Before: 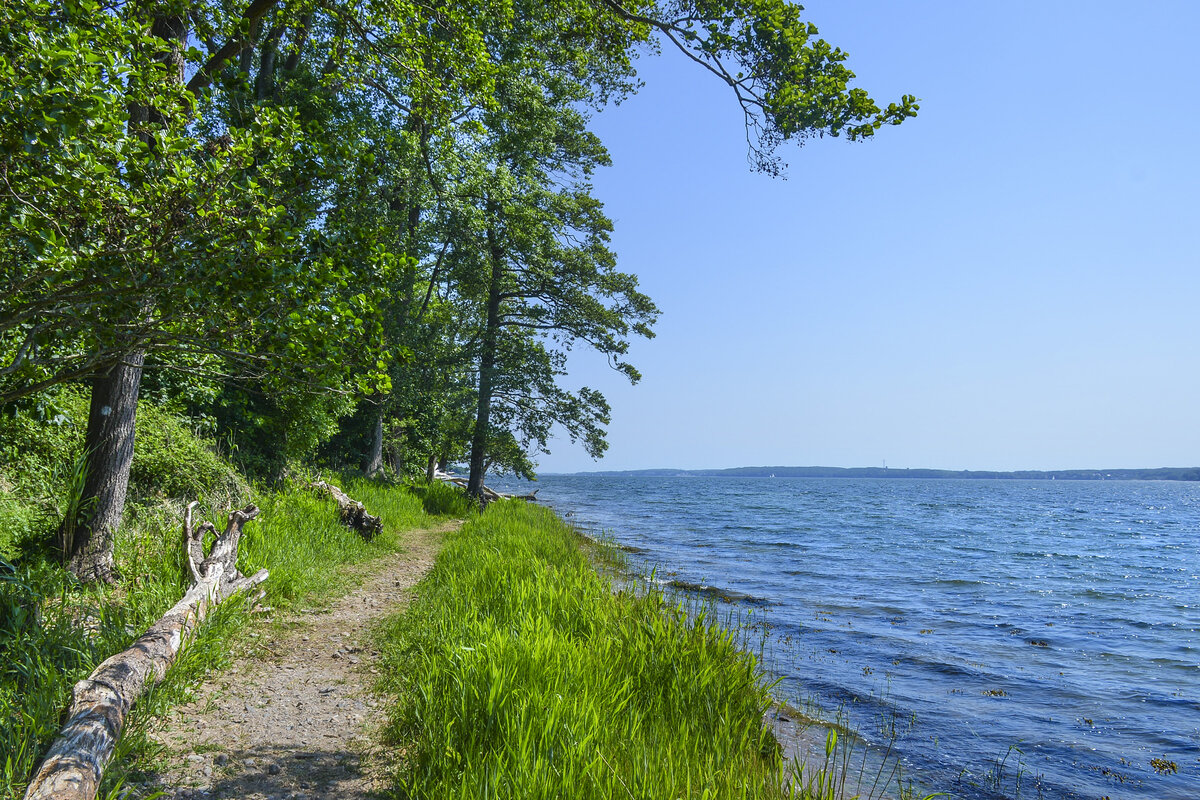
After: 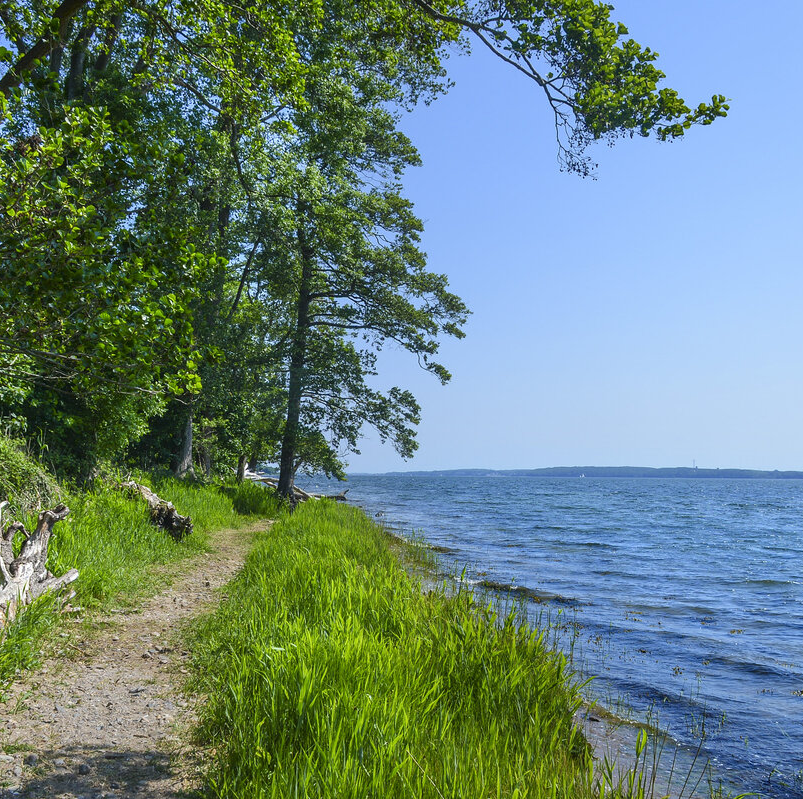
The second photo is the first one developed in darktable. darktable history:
crop and rotate: left 15.868%, right 17.17%
